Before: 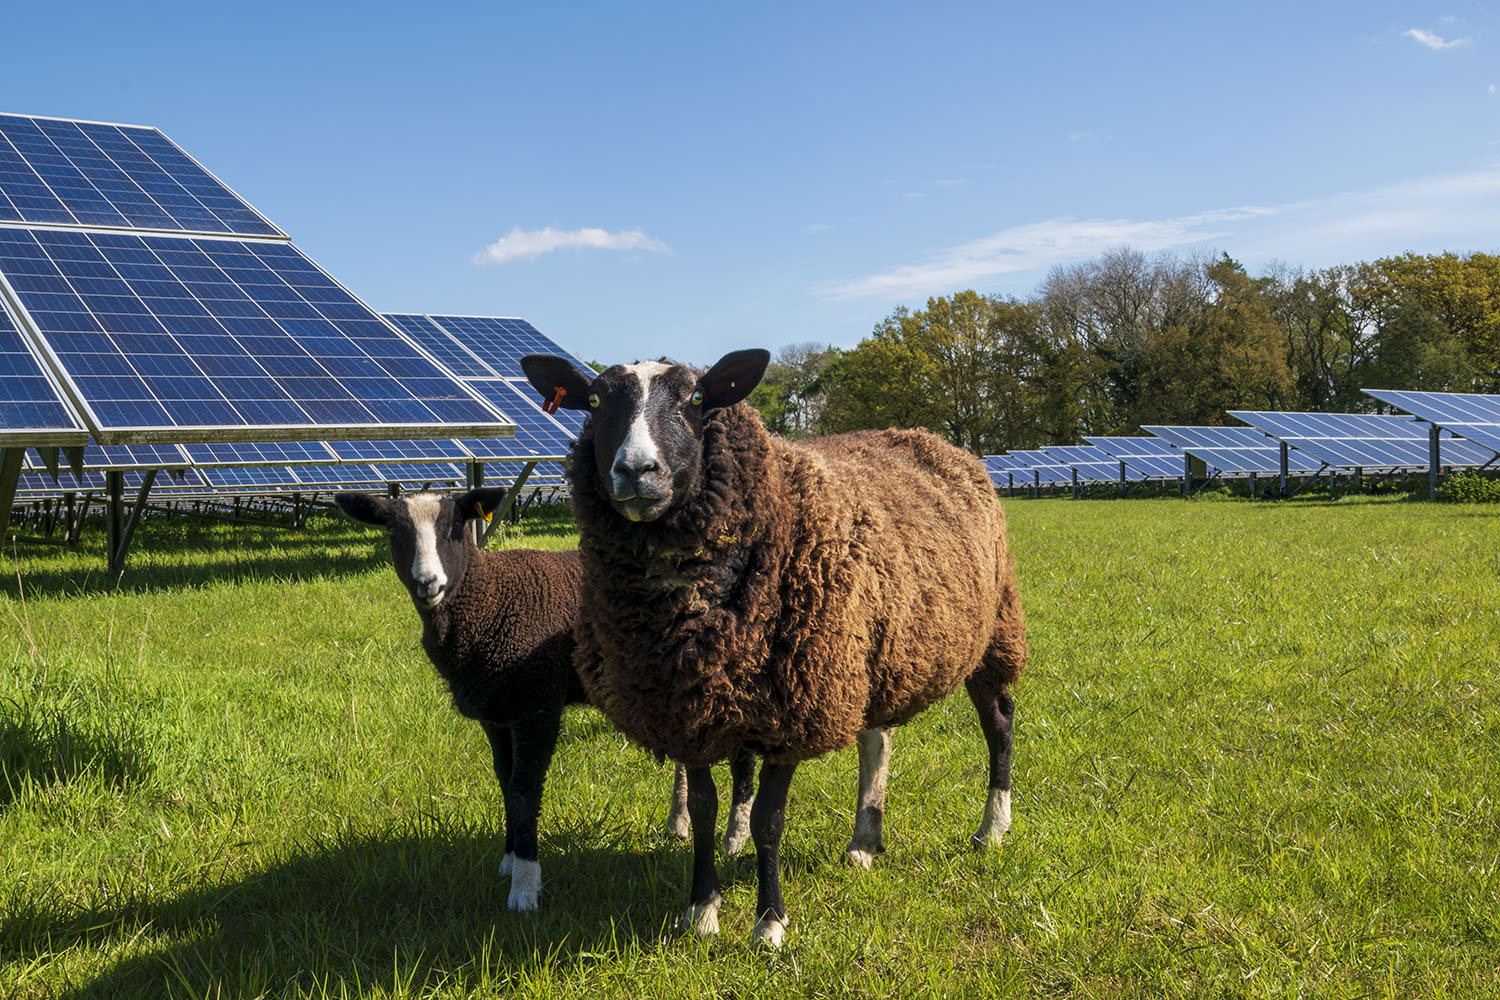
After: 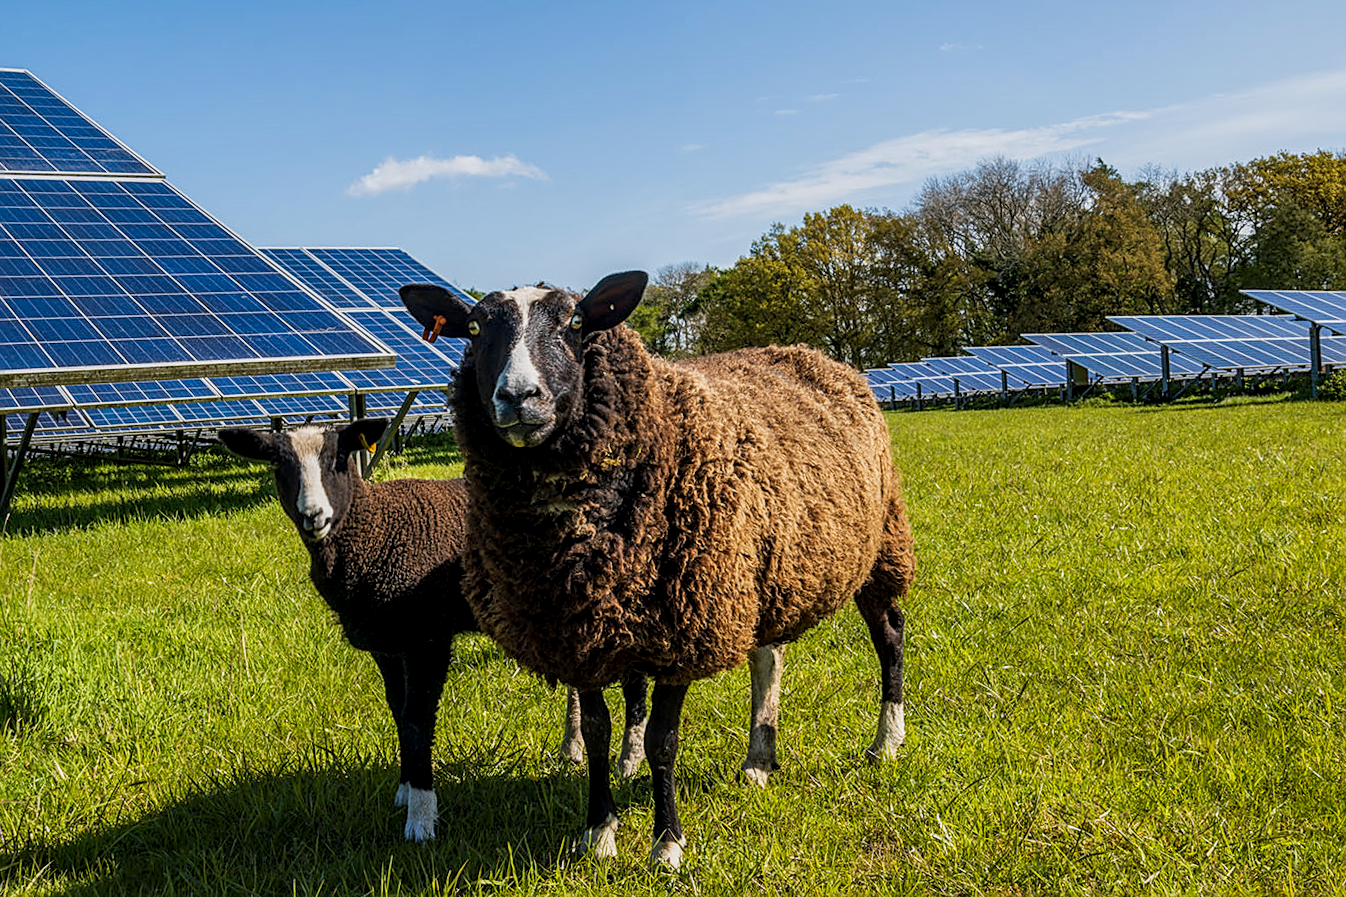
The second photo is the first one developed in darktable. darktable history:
sigmoid: contrast 1.22, skew 0.65
color contrast: green-magenta contrast 0.8, blue-yellow contrast 1.1, unbound 0
local contrast: detail 130%
sharpen: on, module defaults
crop and rotate: angle 1.96°, left 5.673%, top 5.673%
